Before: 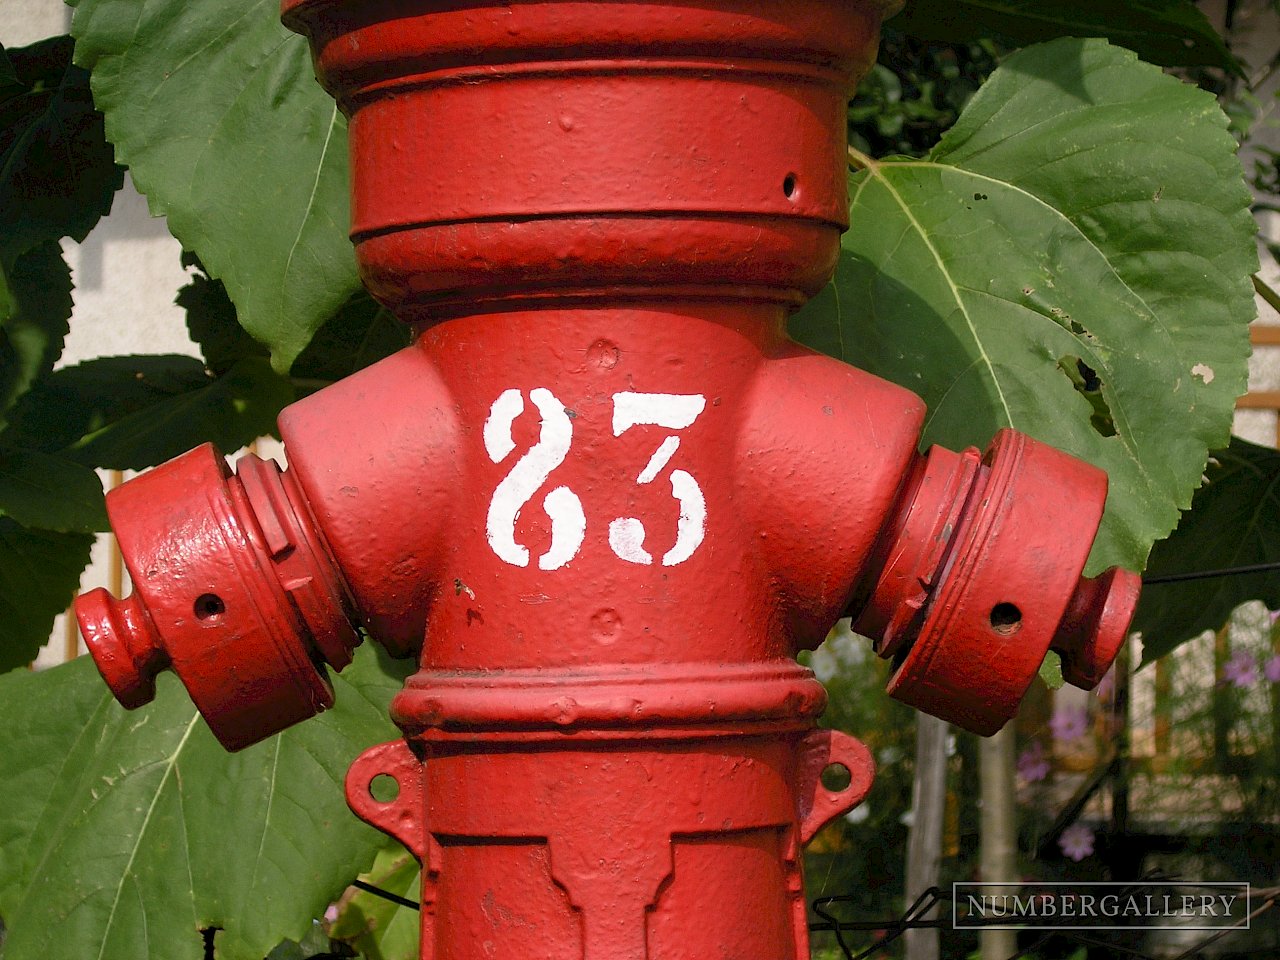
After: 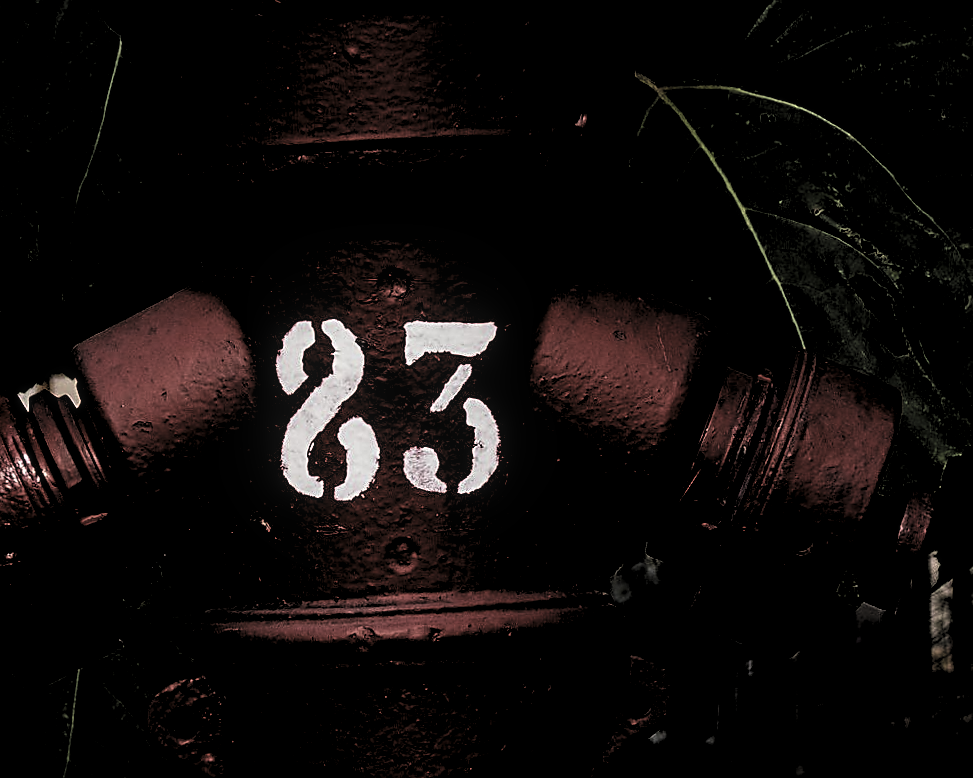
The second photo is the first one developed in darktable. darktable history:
levels: levels [0.514, 0.759, 1]
sharpen: on, module defaults
local contrast: detail 130%
rotate and perspective: rotation -1.24°, automatic cropping off
crop: left 16.768%, top 8.653%, right 8.362%, bottom 12.485%
